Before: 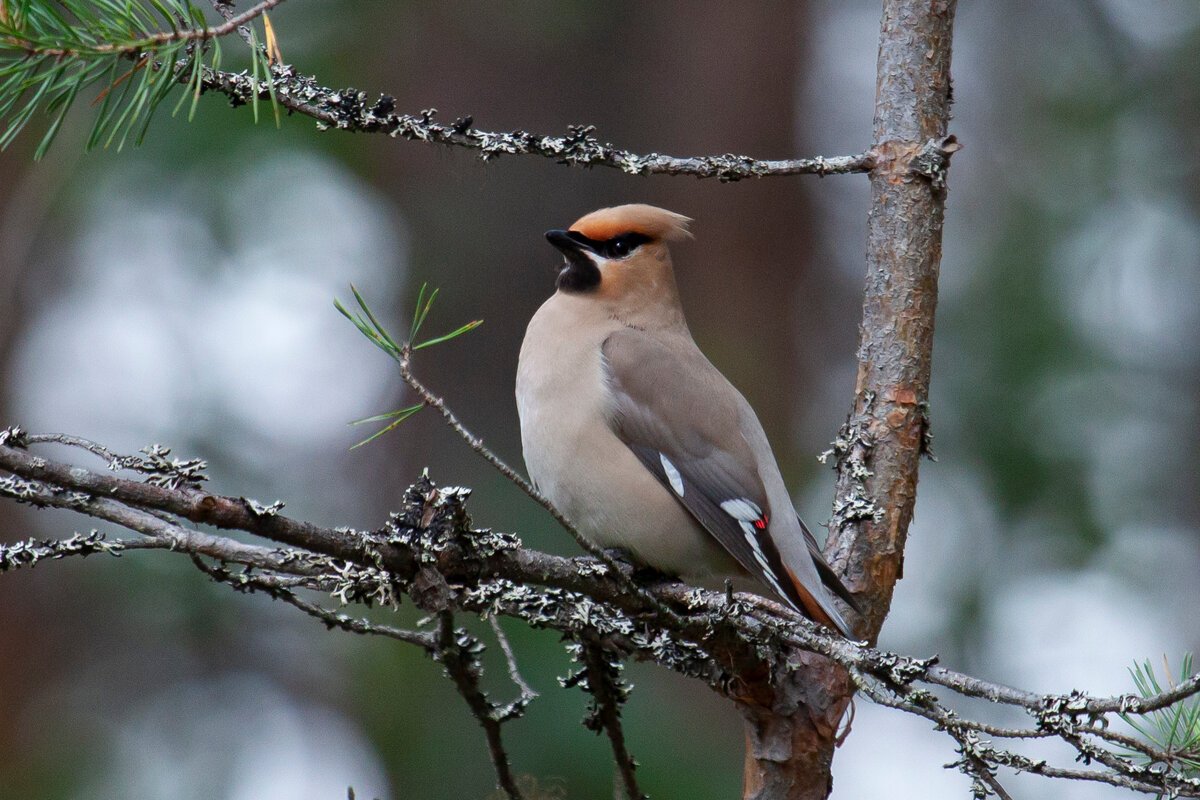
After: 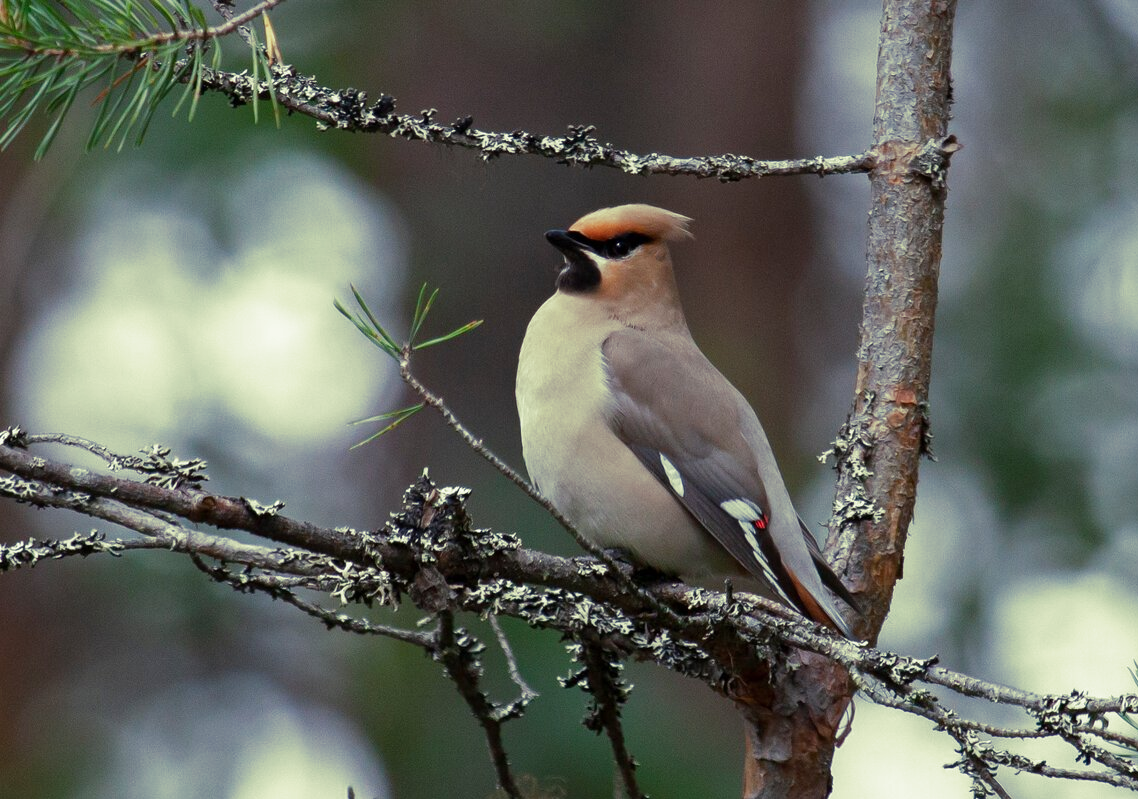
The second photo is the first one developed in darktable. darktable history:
split-toning: shadows › hue 290.82°, shadows › saturation 0.34, highlights › saturation 0.38, balance 0, compress 50%
crop and rotate: right 5.167%
